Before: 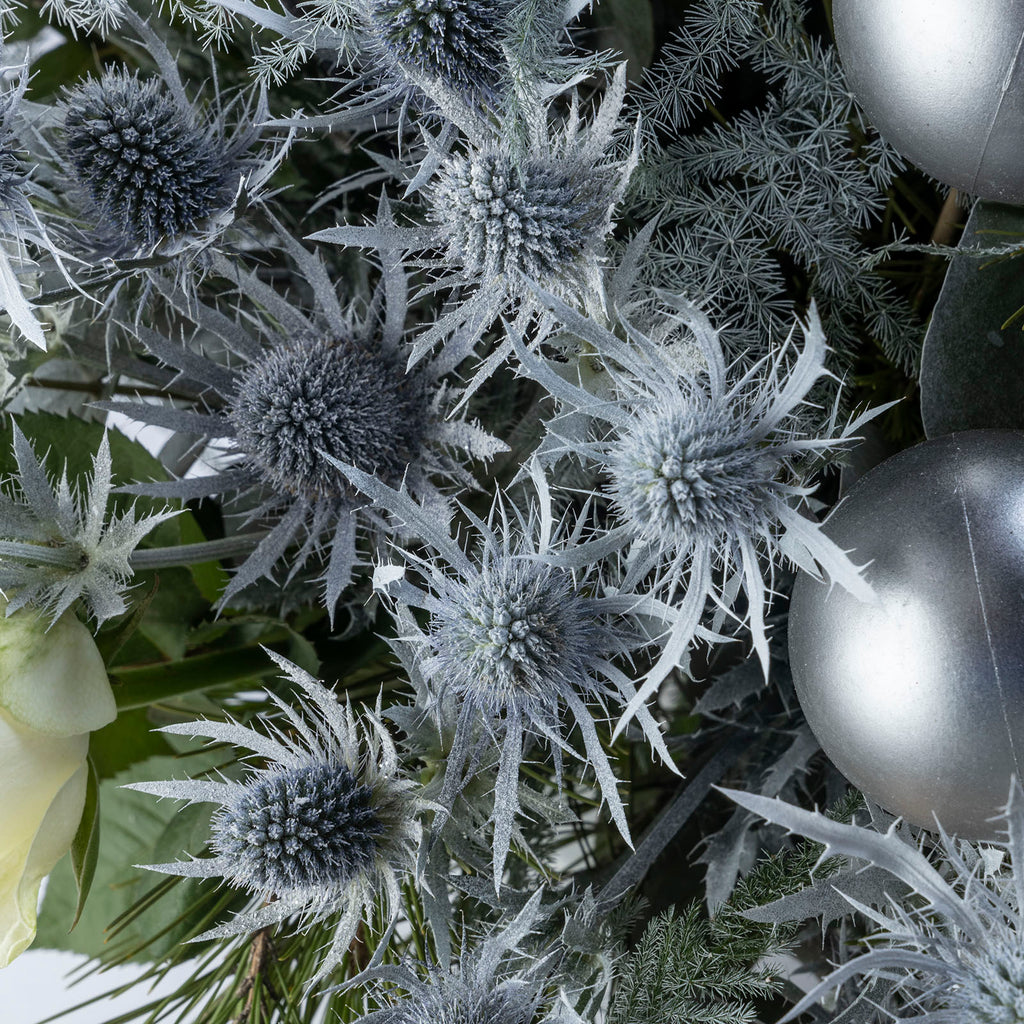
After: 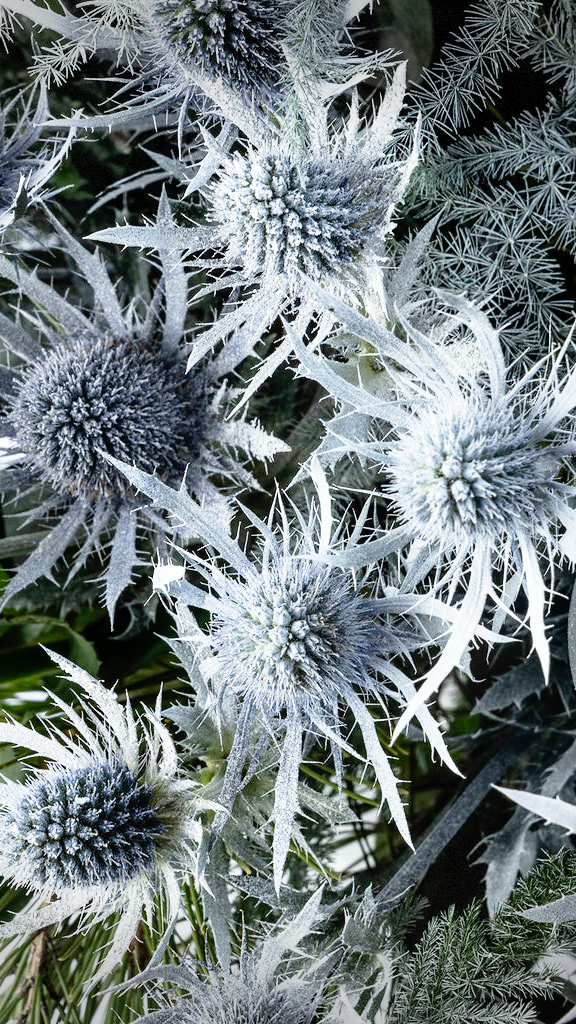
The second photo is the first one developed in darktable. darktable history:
base curve: curves: ch0 [(0, 0) (0.012, 0.01) (0.073, 0.168) (0.31, 0.711) (0.645, 0.957) (1, 1)], preserve colors none
crop: left 21.496%, right 22.254%
vignetting: fall-off start 100%, brightness -0.406, saturation -0.3, width/height ratio 1.324, dithering 8-bit output, unbound false
